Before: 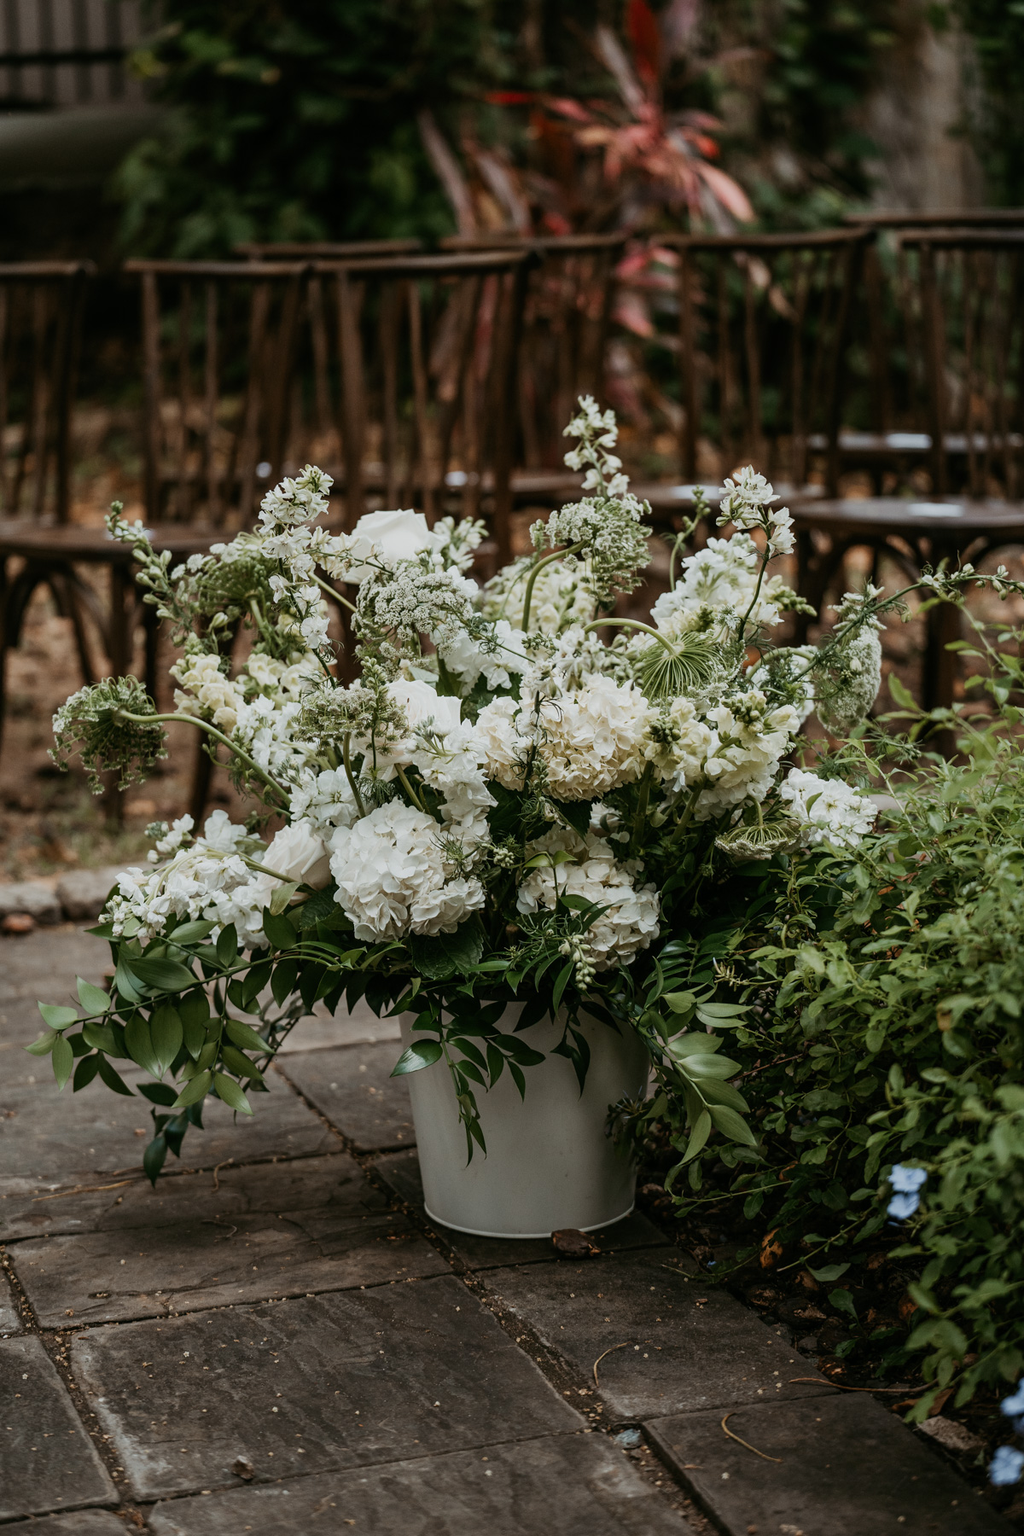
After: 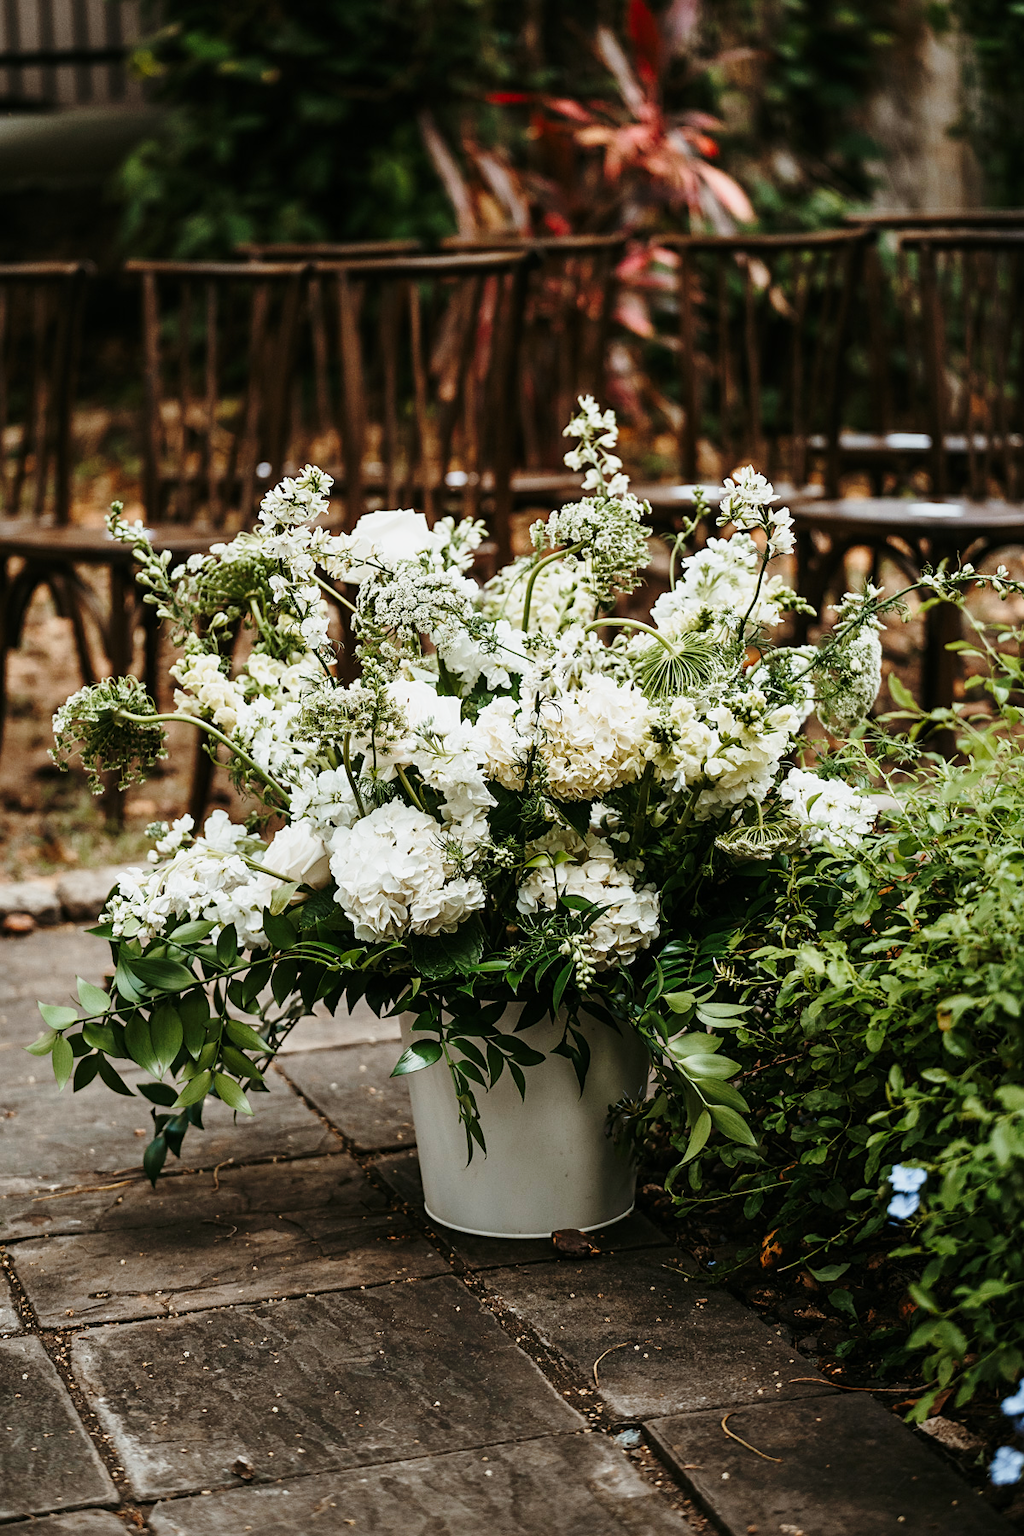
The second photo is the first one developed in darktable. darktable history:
base curve: curves: ch0 [(0, 0) (0.028, 0.03) (0.121, 0.232) (0.46, 0.748) (0.859, 0.968) (1, 1)], preserve colors none
sharpen: amount 0.216
